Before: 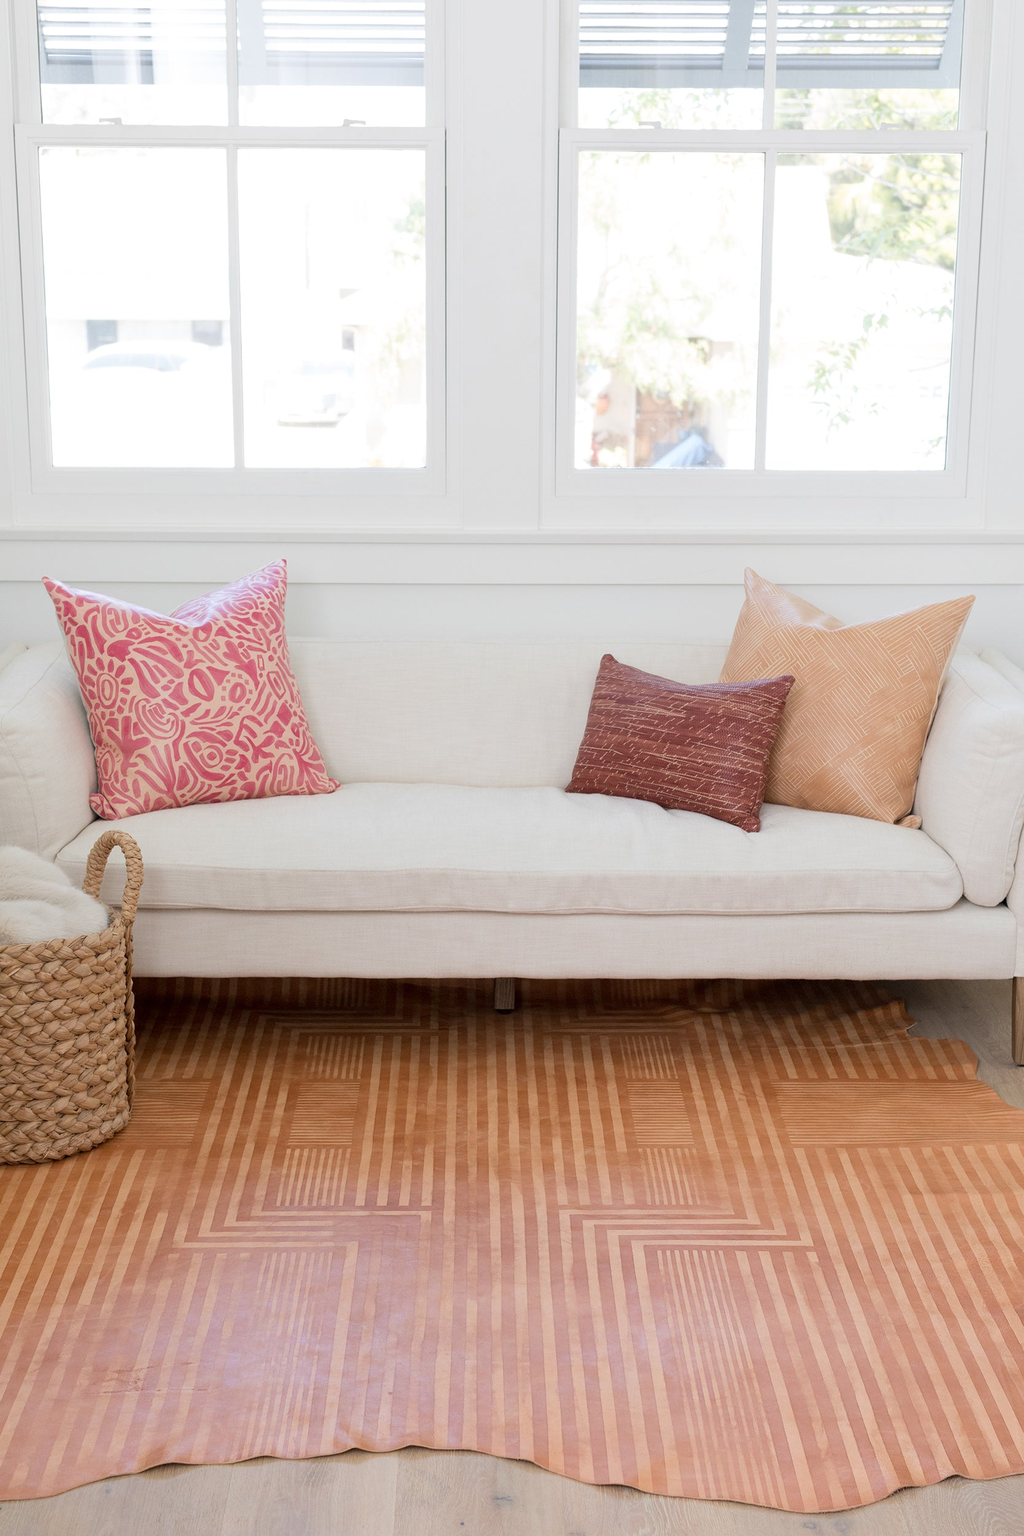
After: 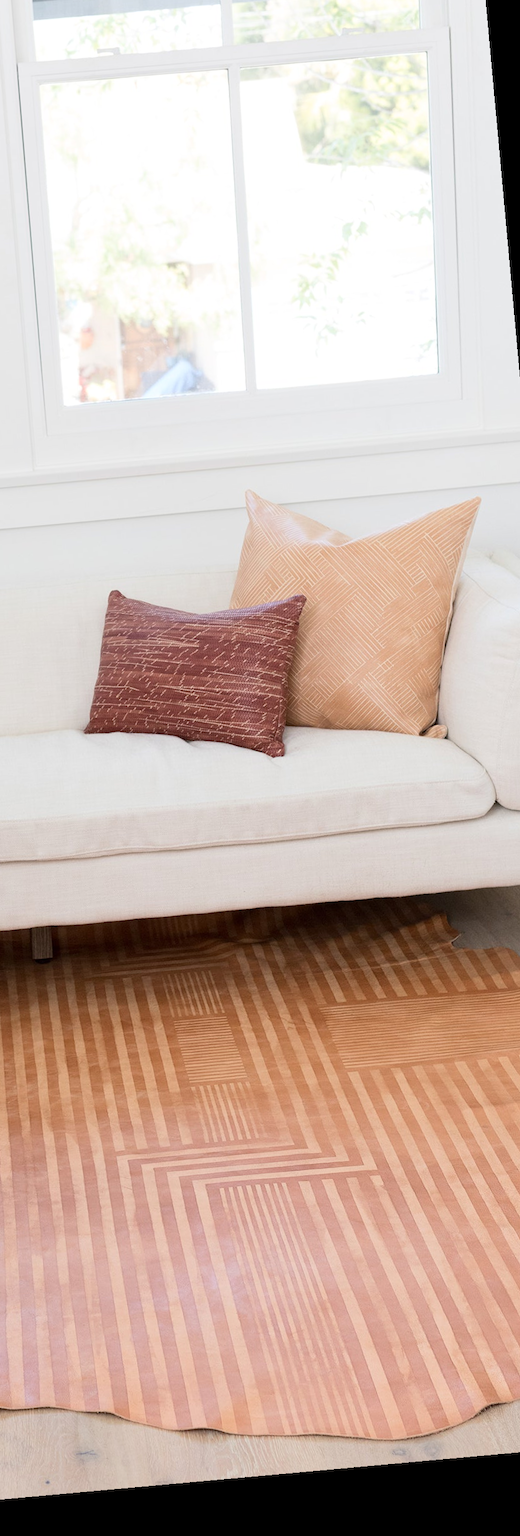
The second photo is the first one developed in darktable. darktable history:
rotate and perspective: rotation -5.2°, automatic cropping off
contrast brightness saturation: contrast 0.15, brightness 0.05
crop: left 47.628%, top 6.643%, right 7.874%
